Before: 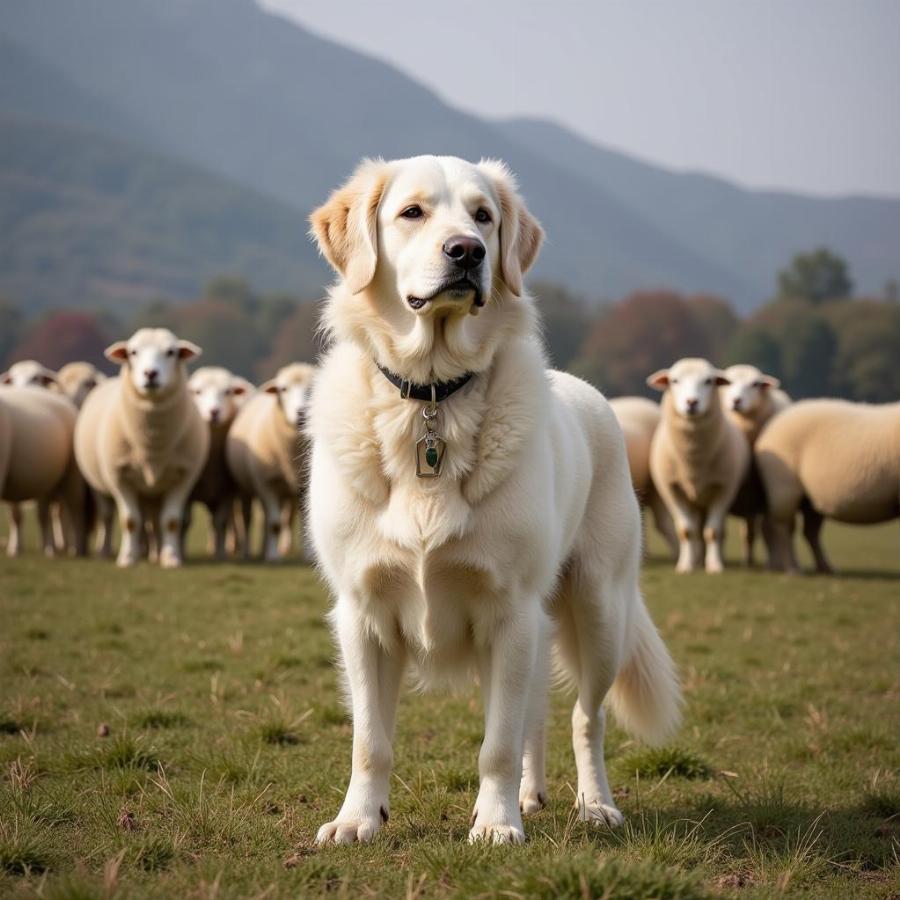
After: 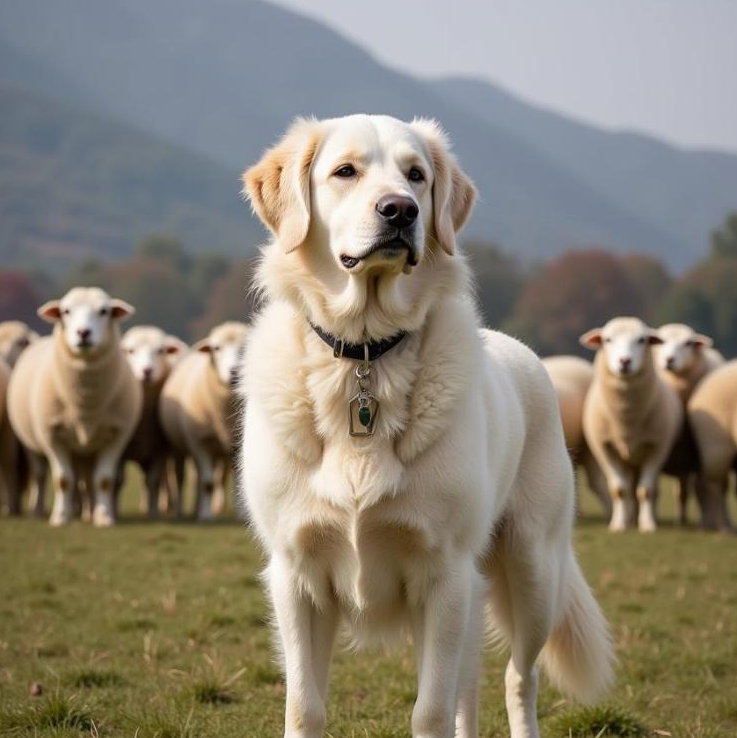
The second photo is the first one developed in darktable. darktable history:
crop and rotate: left 7.487%, top 4.644%, right 10.528%, bottom 13.278%
